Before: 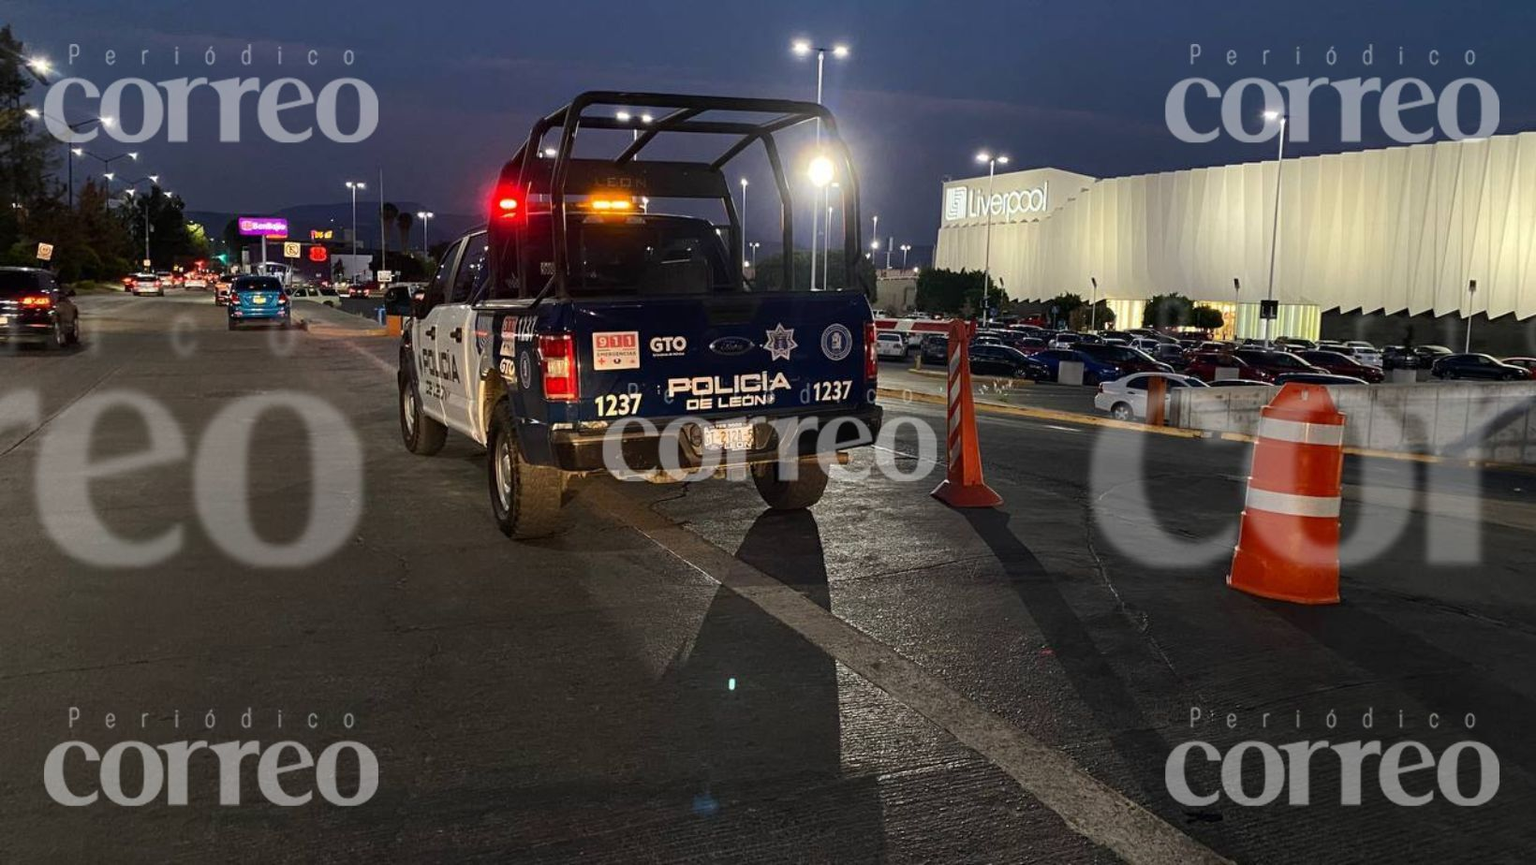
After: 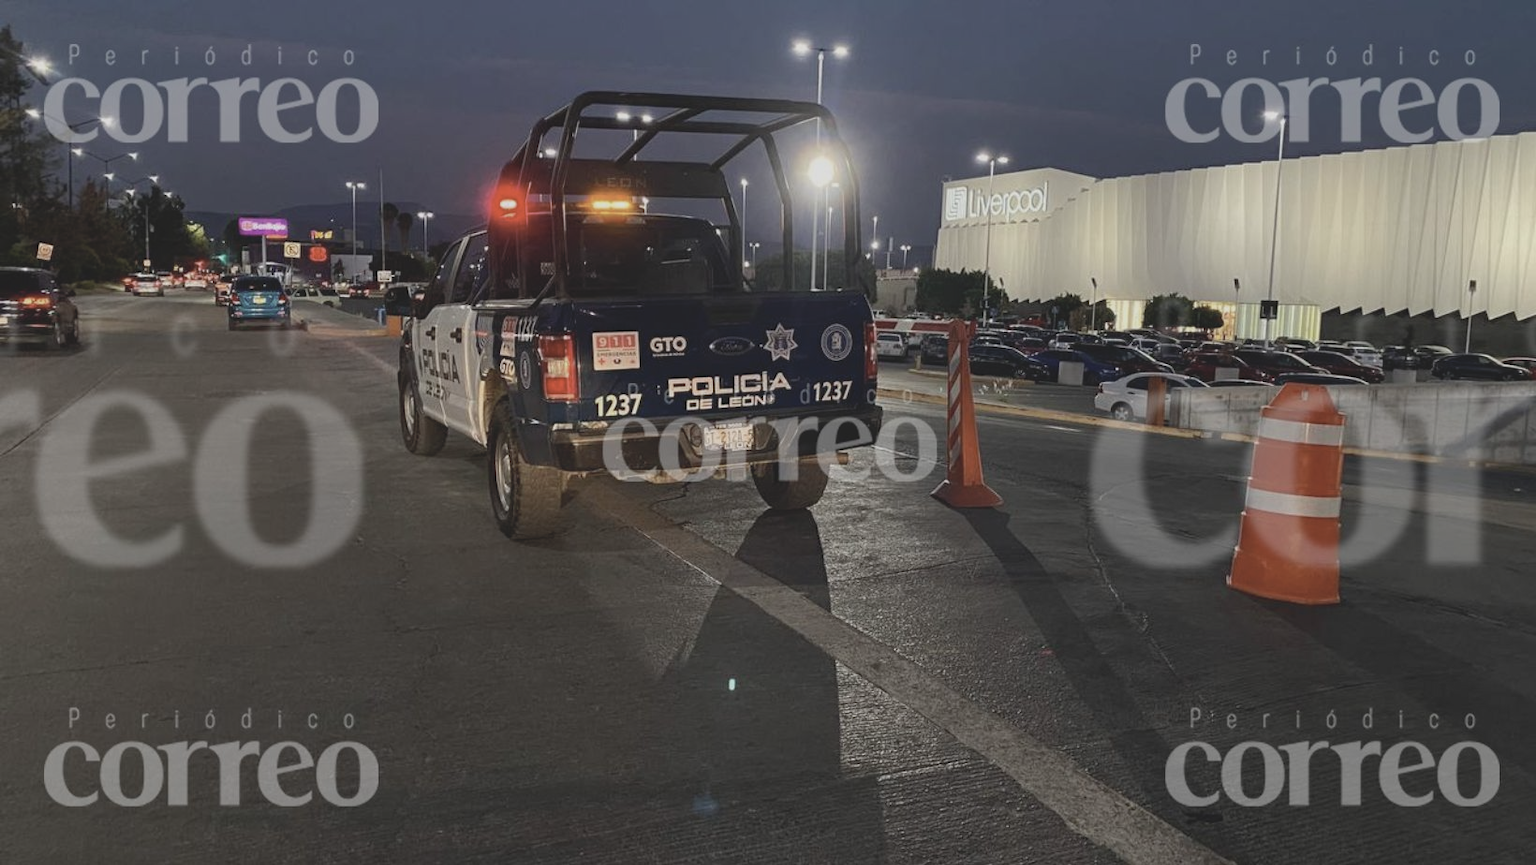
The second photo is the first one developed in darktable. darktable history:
contrast brightness saturation: contrast -0.241, saturation -0.432
